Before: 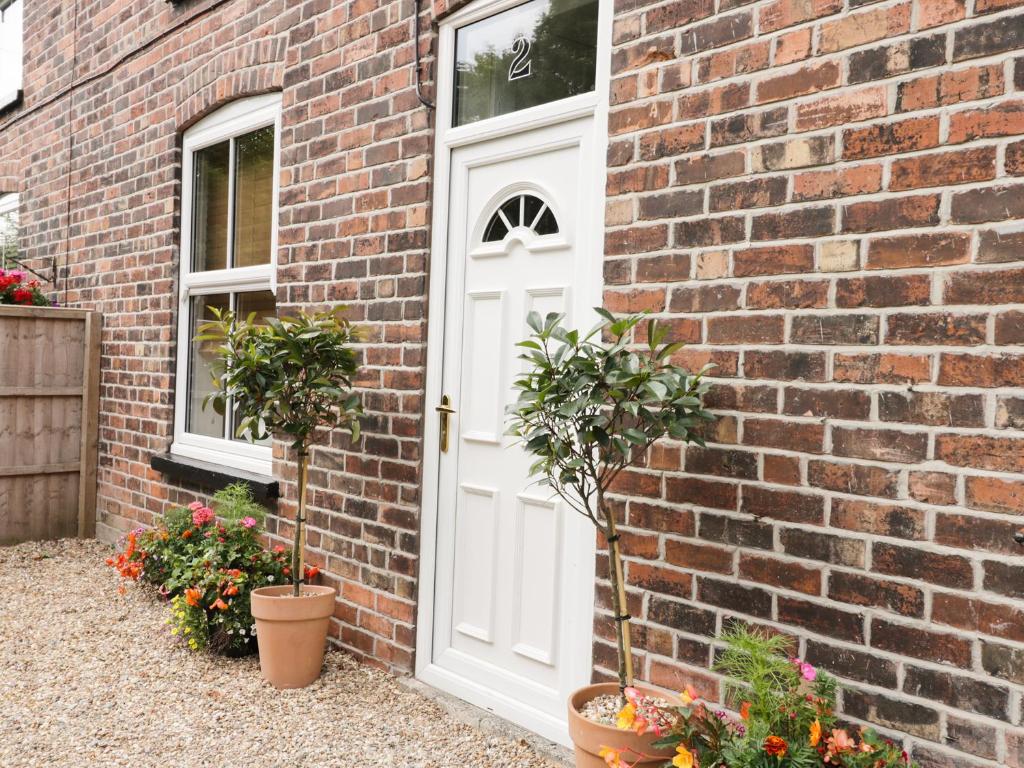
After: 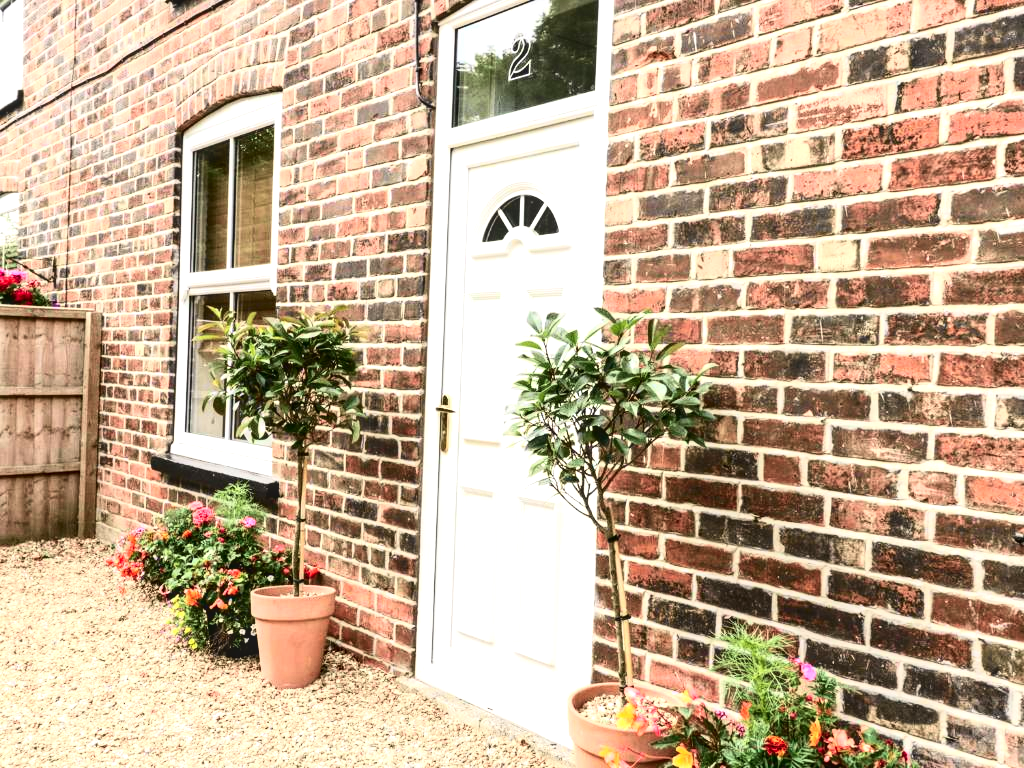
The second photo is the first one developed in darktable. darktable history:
tone curve: curves: ch0 [(0, 0.024) (0.049, 0.038) (0.176, 0.162) (0.311, 0.337) (0.416, 0.471) (0.565, 0.658) (0.817, 0.911) (1, 1)]; ch1 [(0, 0) (0.351, 0.347) (0.446, 0.42) (0.481, 0.463) (0.504, 0.504) (0.522, 0.521) (0.546, 0.563) (0.622, 0.664) (0.728, 0.786) (1, 1)]; ch2 [(0, 0) (0.327, 0.324) (0.427, 0.413) (0.458, 0.444) (0.502, 0.504) (0.526, 0.539) (0.547, 0.581) (0.601, 0.61) (0.76, 0.765) (1, 1)], color space Lab, independent channels, preserve colors none
local contrast: on, module defaults
tone equalizer: -8 EV -0.75 EV, -7 EV -0.7 EV, -6 EV -0.6 EV, -5 EV -0.4 EV, -3 EV 0.4 EV, -2 EV 0.6 EV, -1 EV 0.7 EV, +0 EV 0.75 EV, edges refinement/feathering 500, mask exposure compensation -1.57 EV, preserve details no
